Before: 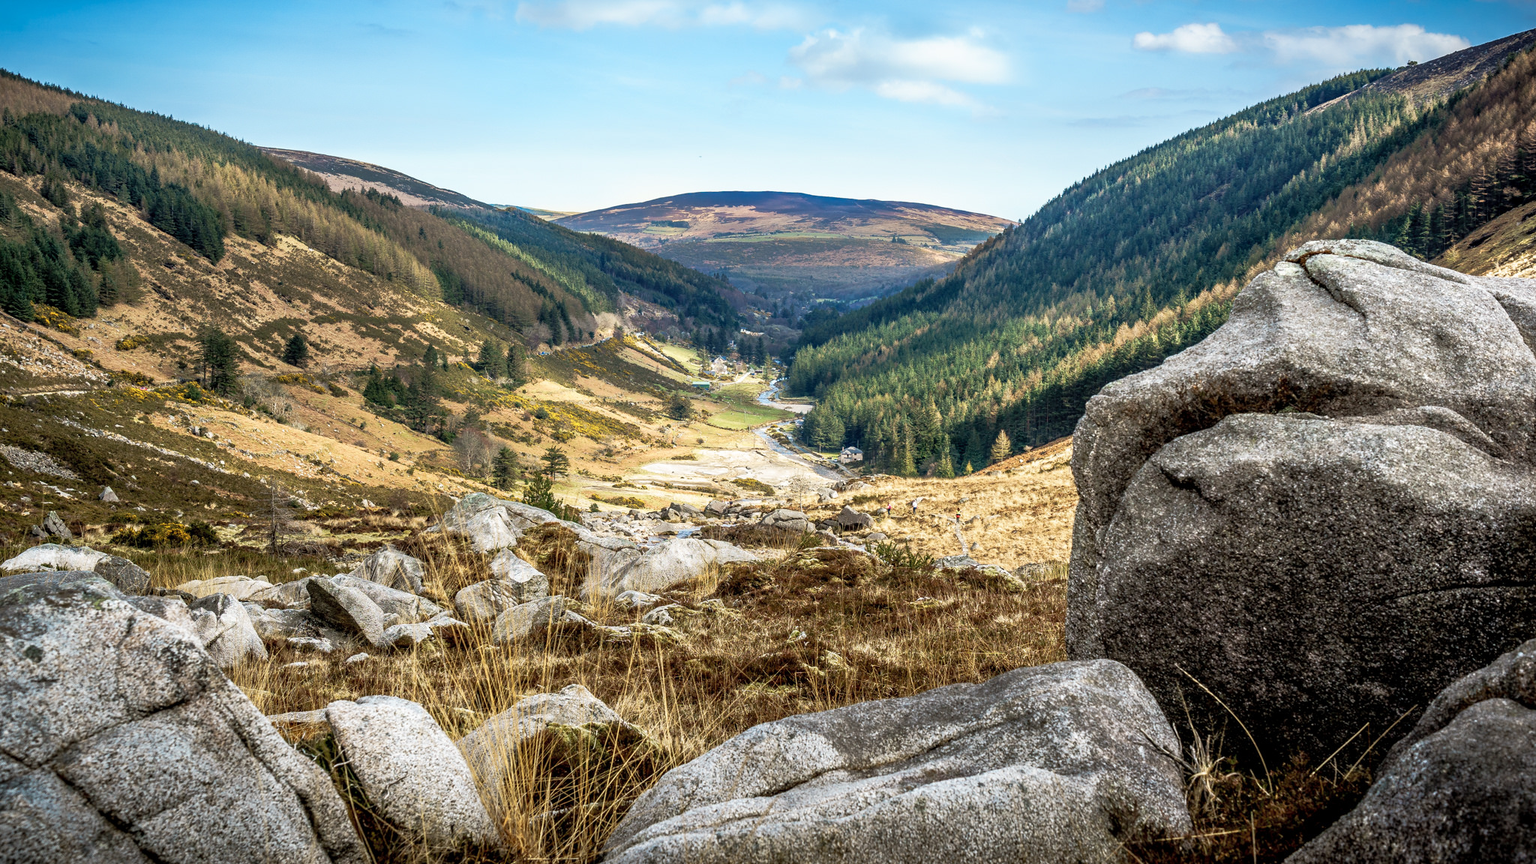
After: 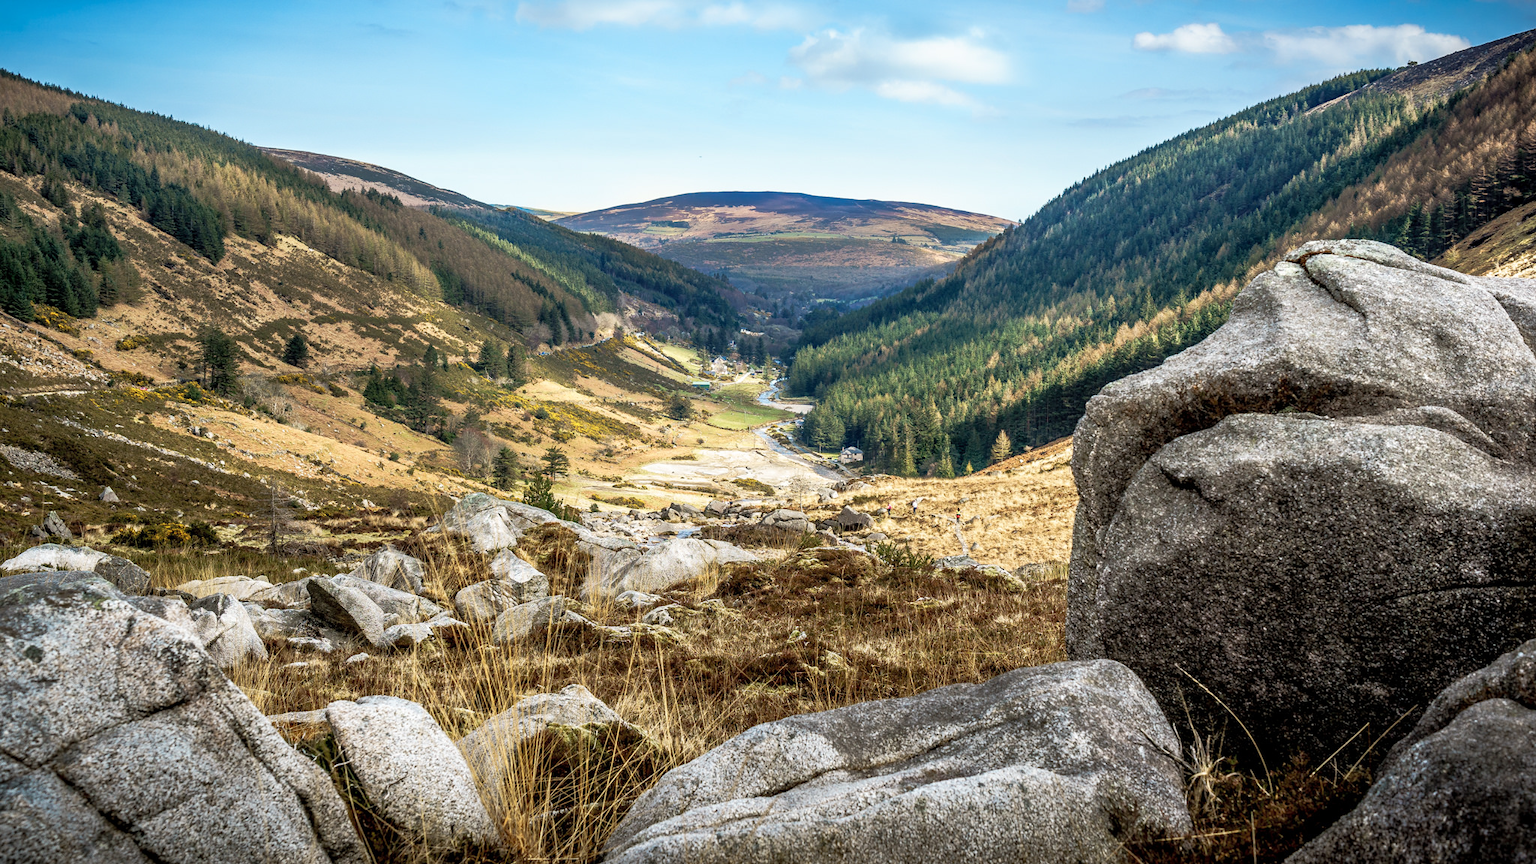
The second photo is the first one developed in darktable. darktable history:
tone equalizer: on, module defaults
vignetting: fall-off start 116.67%, fall-off radius 59.26%, brightness -0.31, saturation -0.056
